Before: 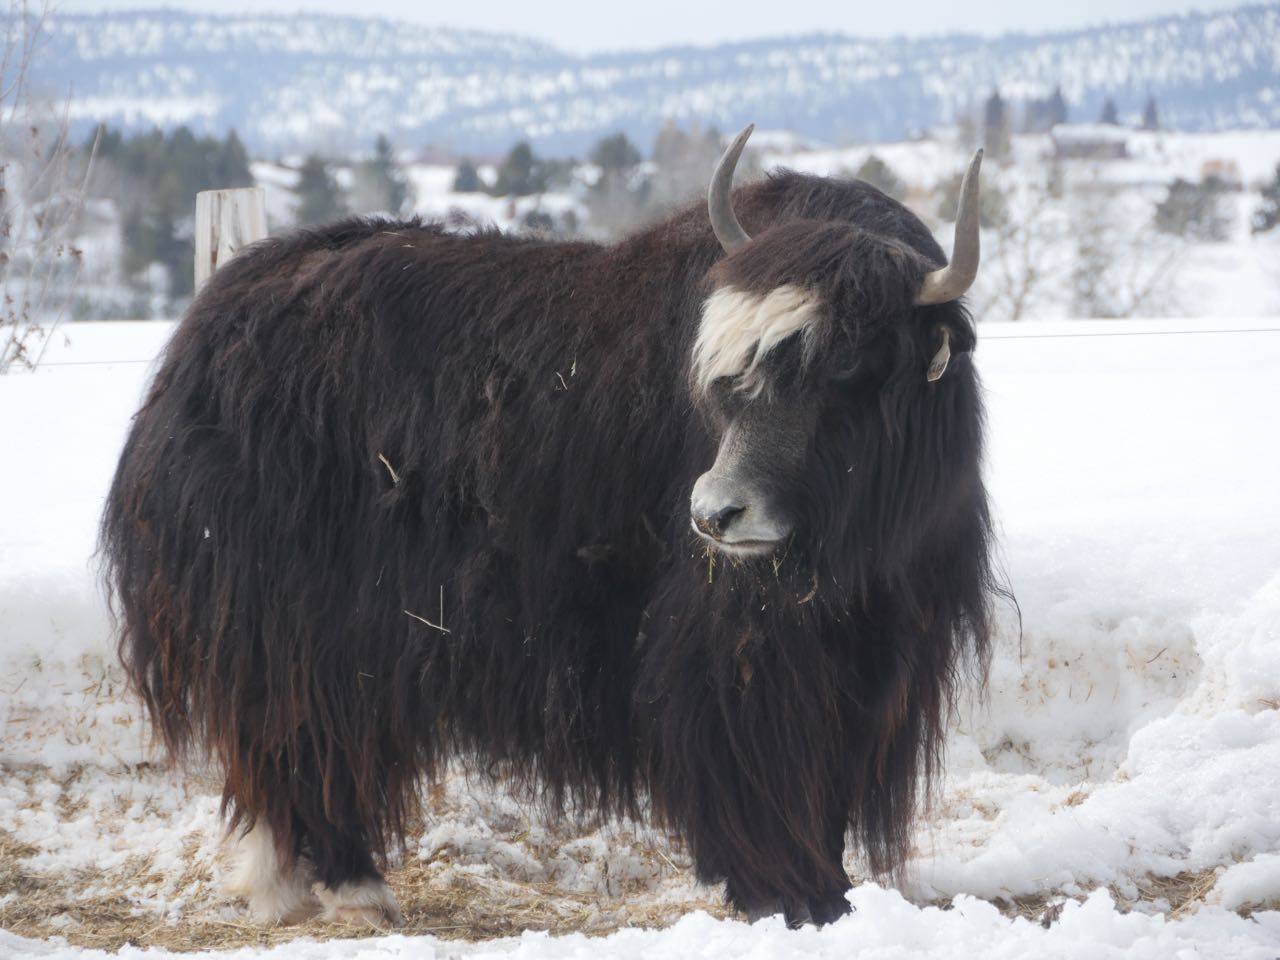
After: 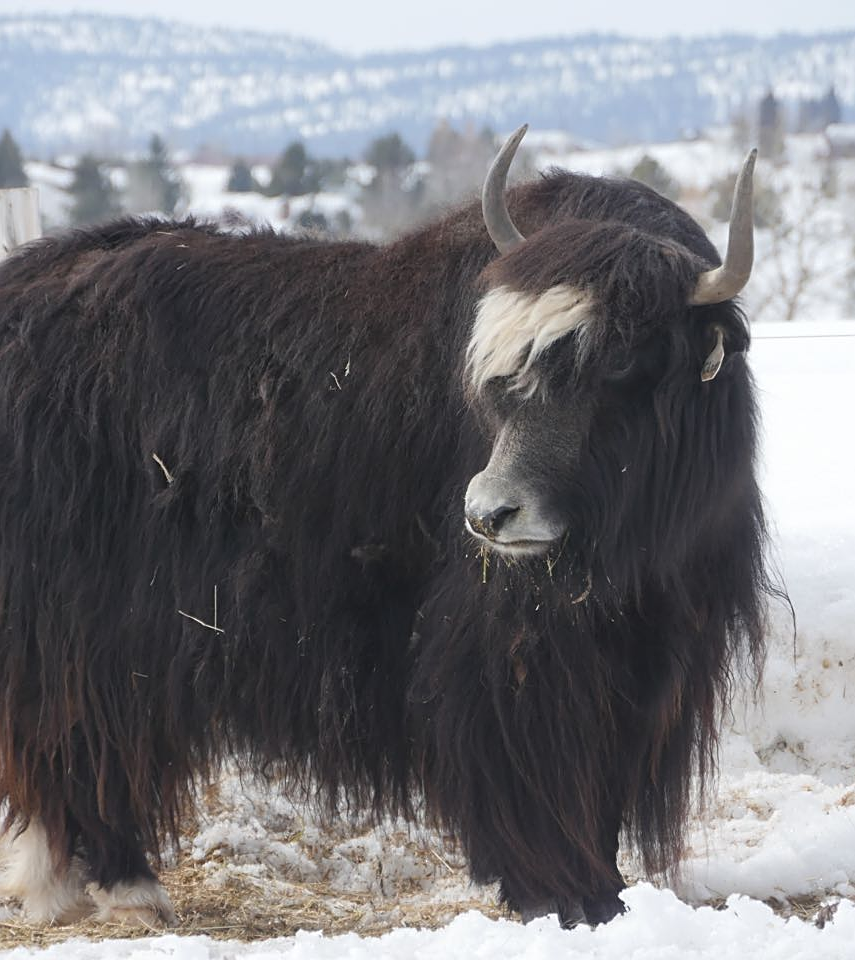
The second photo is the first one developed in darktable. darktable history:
crop and rotate: left 17.732%, right 15.423%
sharpen: on, module defaults
